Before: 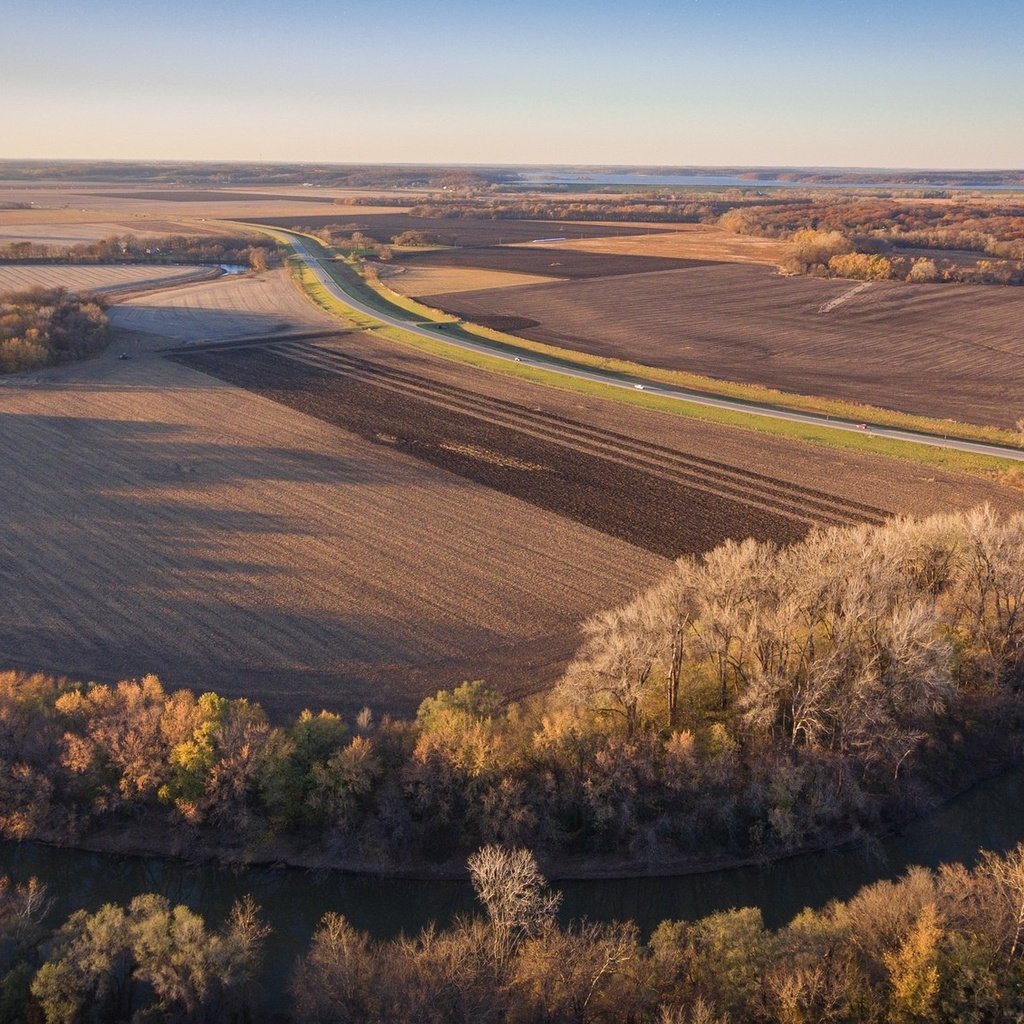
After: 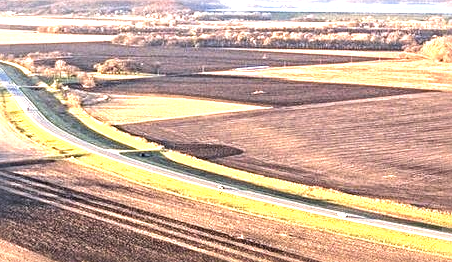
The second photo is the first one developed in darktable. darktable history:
sharpen: radius 3.953
tone equalizer: -8 EV -0.754 EV, -7 EV -0.687 EV, -6 EV -0.586 EV, -5 EV -0.404 EV, -3 EV 0.365 EV, -2 EV 0.6 EV, -1 EV 0.679 EV, +0 EV 0.762 EV, edges refinement/feathering 500, mask exposure compensation -1.57 EV, preserve details no
crop: left 29.067%, top 16.819%, right 26.736%, bottom 57.544%
local contrast: on, module defaults
exposure: exposure 1.091 EV, compensate highlight preservation false
